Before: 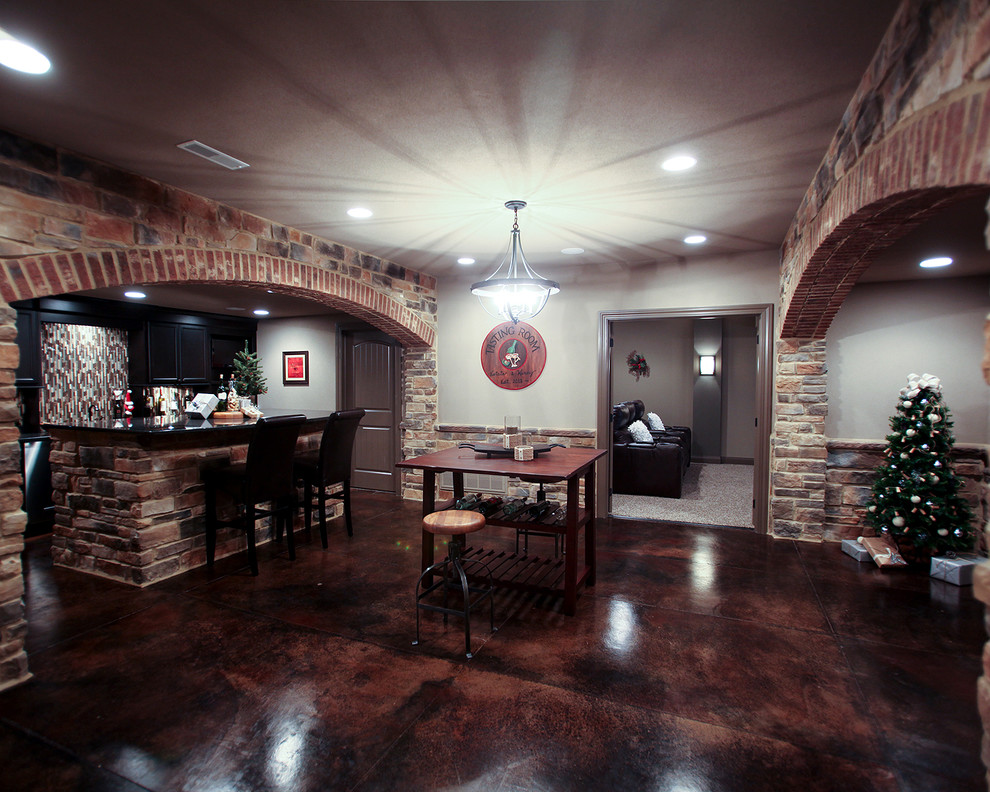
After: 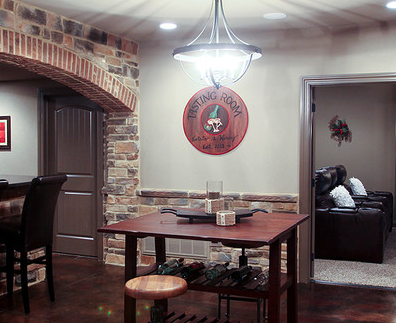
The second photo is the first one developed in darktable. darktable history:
crop: left 30.134%, top 29.733%, right 29.807%, bottom 29.45%
